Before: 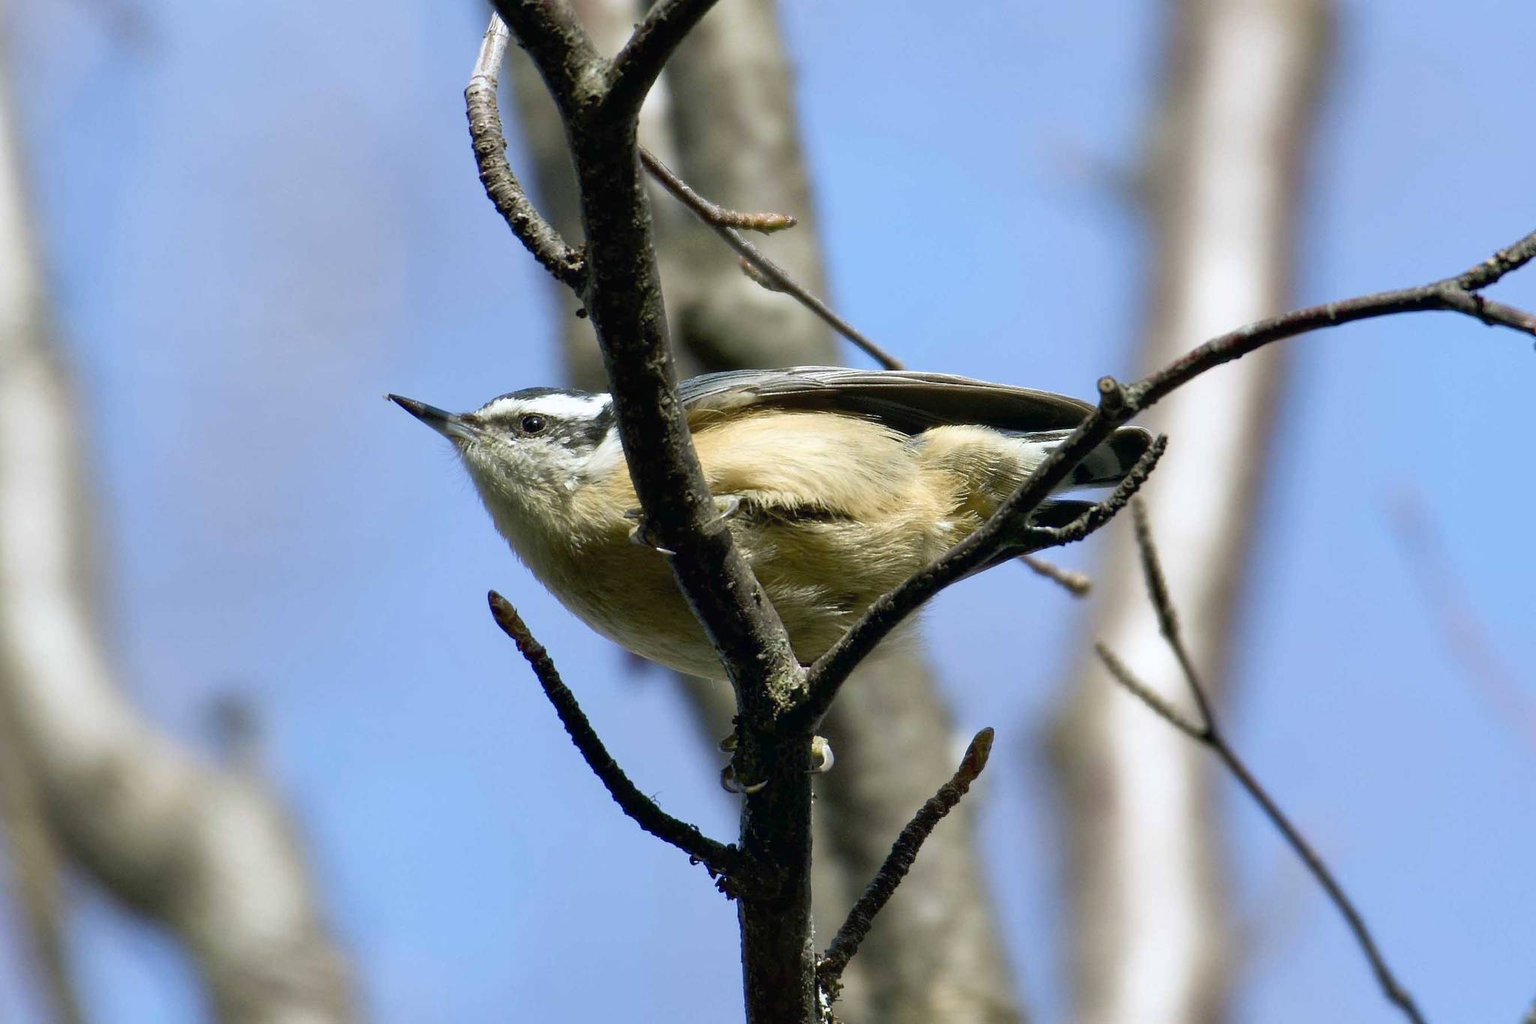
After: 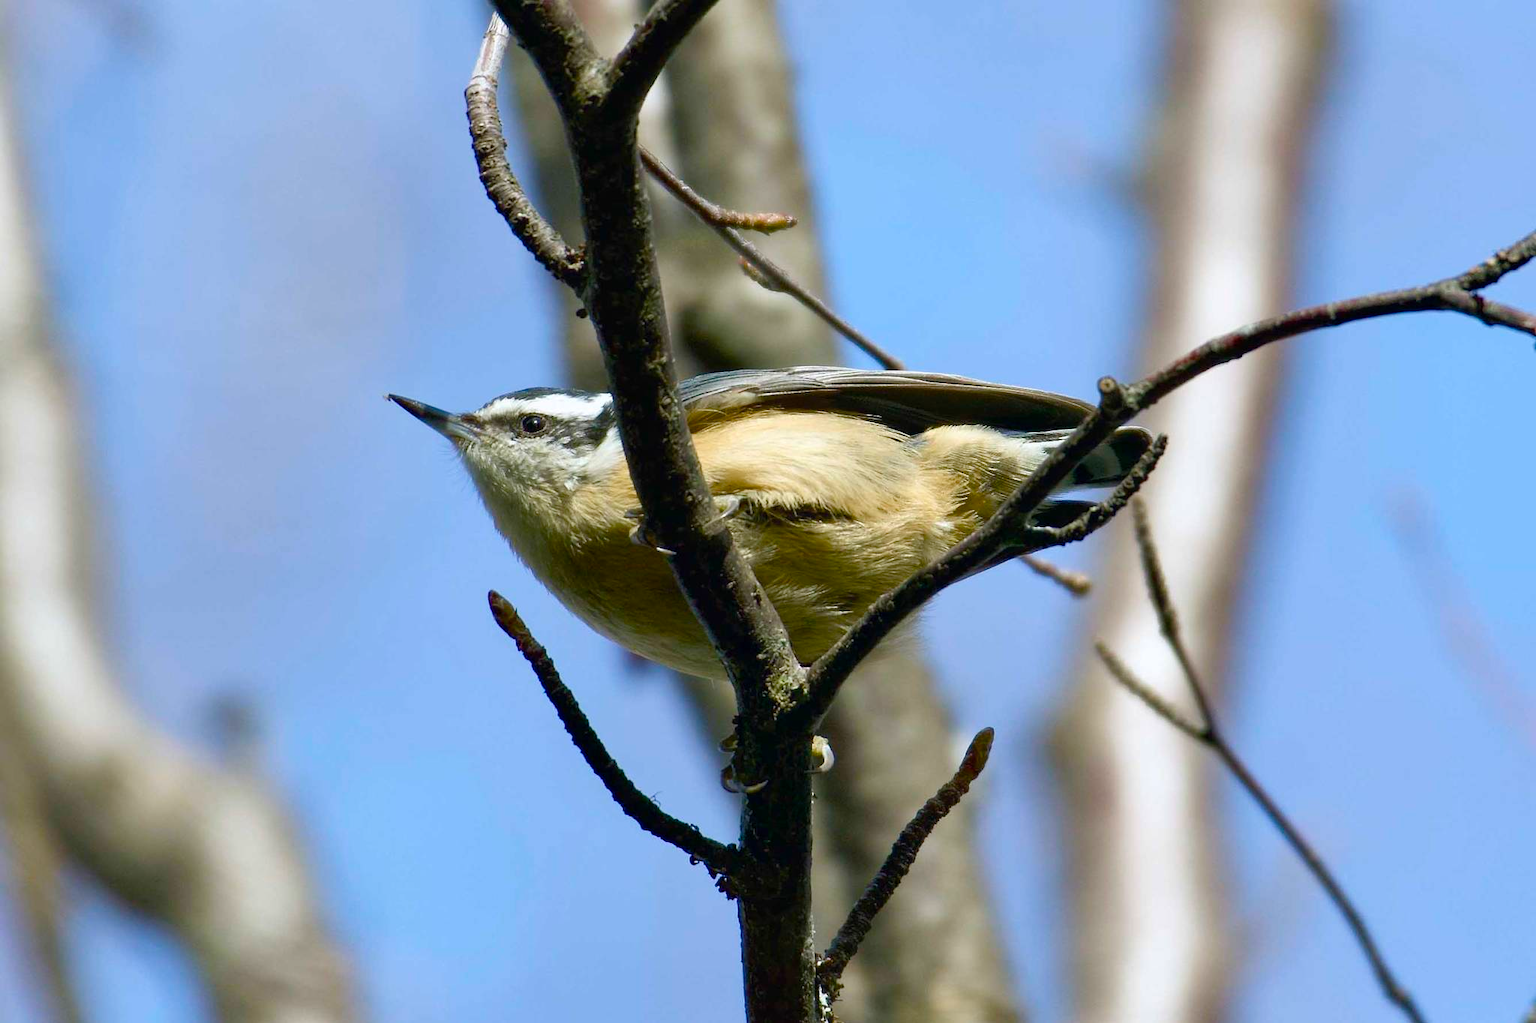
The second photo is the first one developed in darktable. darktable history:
color balance rgb: perceptual saturation grading › global saturation 20%, perceptual saturation grading › highlights -25.851%, perceptual saturation grading › shadows 25.324%, global vibrance 14.399%
